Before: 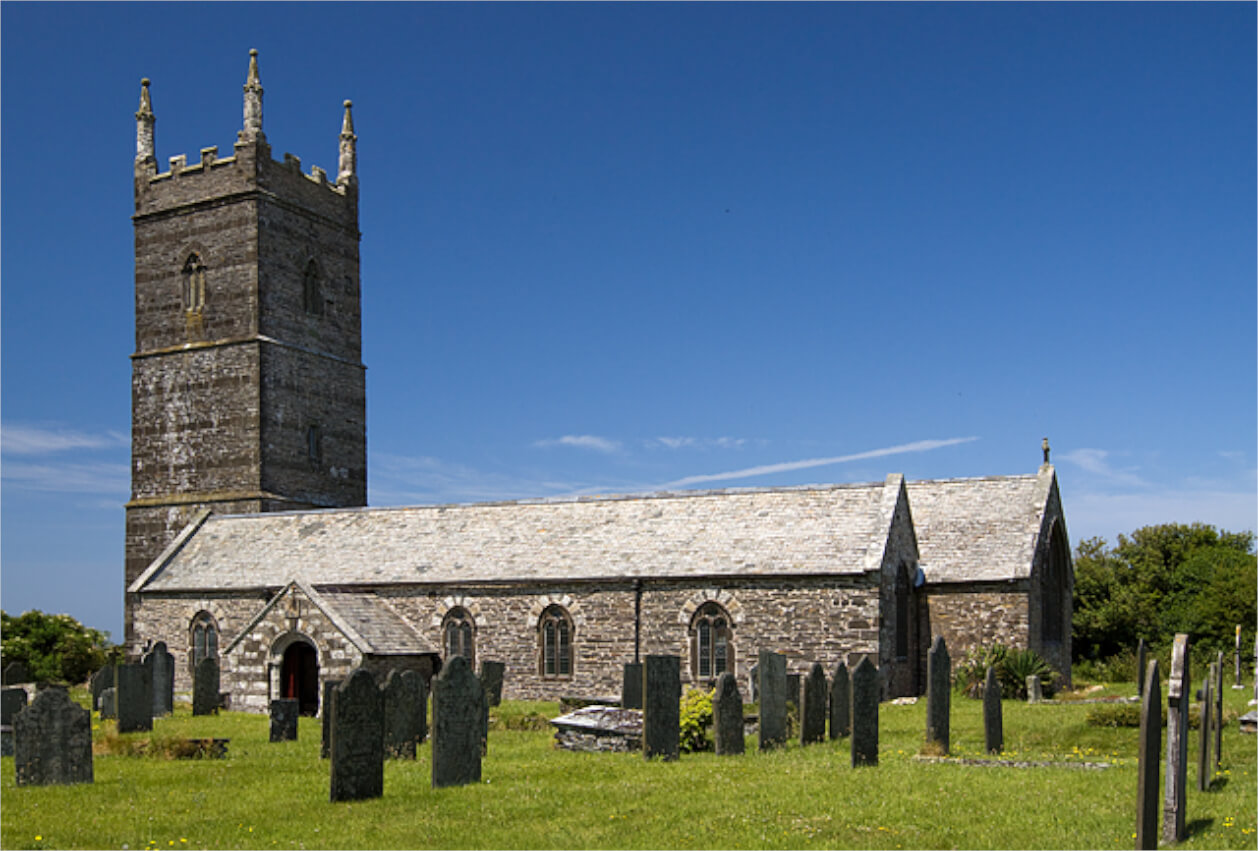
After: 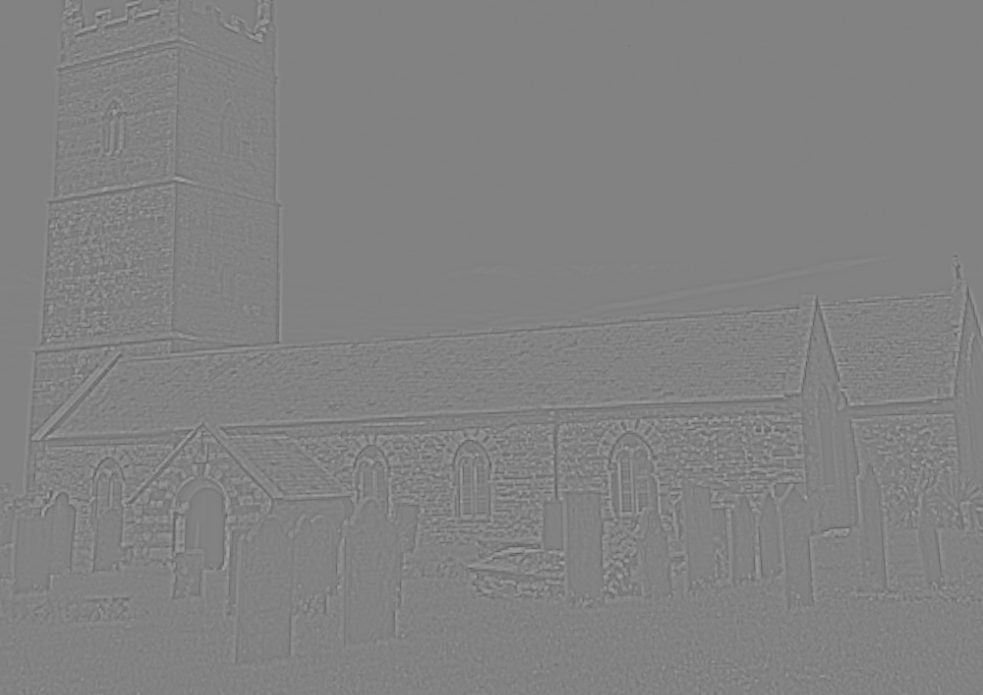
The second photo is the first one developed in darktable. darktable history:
exposure: black level correction 0.001, exposure 0.014 EV, compensate highlight preservation false
highpass: sharpness 5.84%, contrast boost 8.44%
crop and rotate: left 4.842%, top 15.51%, right 10.668%
rotate and perspective: rotation -1.68°, lens shift (vertical) -0.146, crop left 0.049, crop right 0.912, crop top 0.032, crop bottom 0.96
tone curve: curves: ch0 [(0, 0) (0.003, 0.224) (0.011, 0.229) (0.025, 0.234) (0.044, 0.242) (0.069, 0.249) (0.1, 0.256) (0.136, 0.265) (0.177, 0.285) (0.224, 0.304) (0.277, 0.337) (0.335, 0.385) (0.399, 0.435) (0.468, 0.507) (0.543, 0.59) (0.623, 0.674) (0.709, 0.763) (0.801, 0.852) (0.898, 0.931) (1, 1)], preserve colors none
